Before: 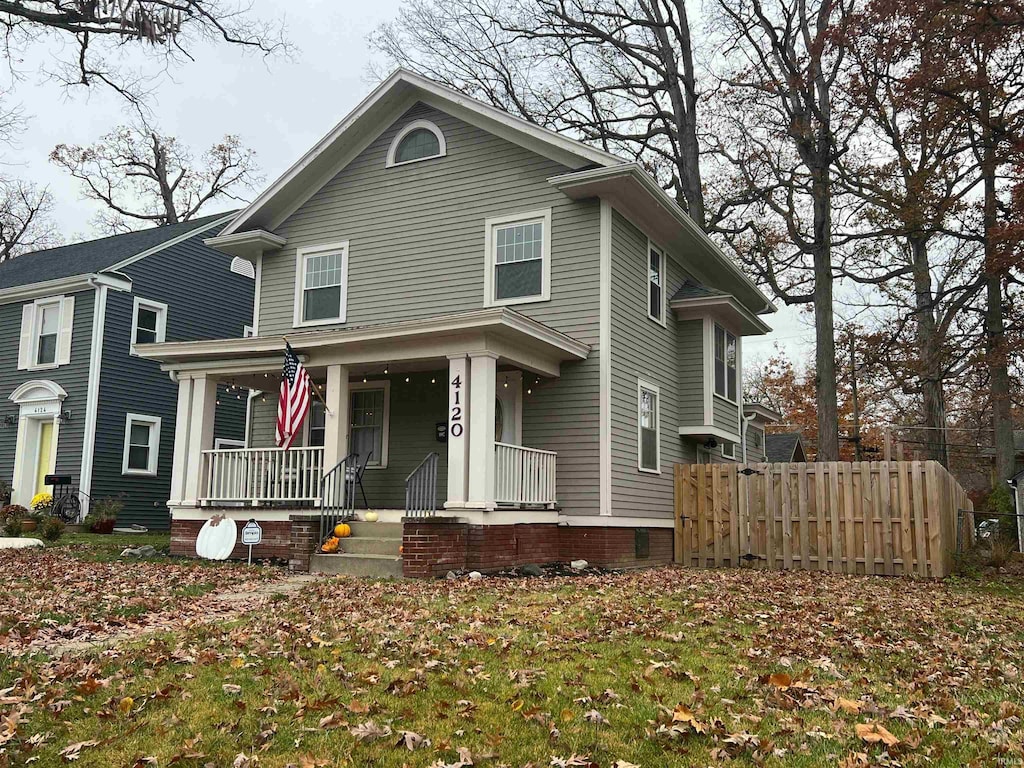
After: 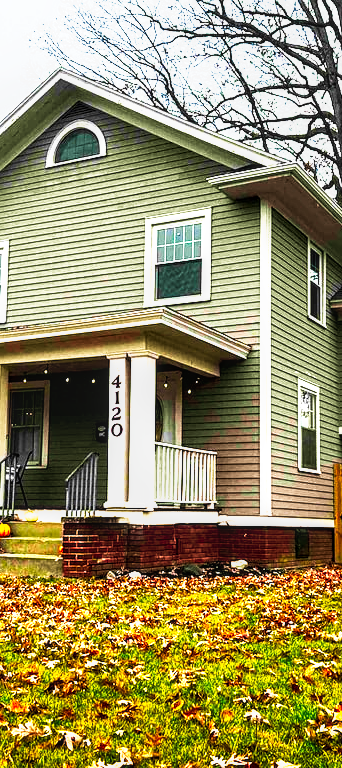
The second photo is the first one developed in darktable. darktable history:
tone curve: curves: ch0 [(0, 0) (0.003, 0) (0.011, 0) (0.025, 0) (0.044, 0.001) (0.069, 0.003) (0.1, 0.003) (0.136, 0.006) (0.177, 0.014) (0.224, 0.056) (0.277, 0.128) (0.335, 0.218) (0.399, 0.346) (0.468, 0.512) (0.543, 0.713) (0.623, 0.898) (0.709, 0.987) (0.801, 0.99) (0.898, 0.99) (1, 1)], preserve colors none
contrast brightness saturation: saturation 0.517
crop: left 33.21%, right 33.345%
sharpen: amount 0.214
local contrast: detail 130%
exposure: black level correction -0.009, exposure 0.071 EV, compensate highlight preservation false
shadows and highlights: shadows 25.03, highlights -25.64
